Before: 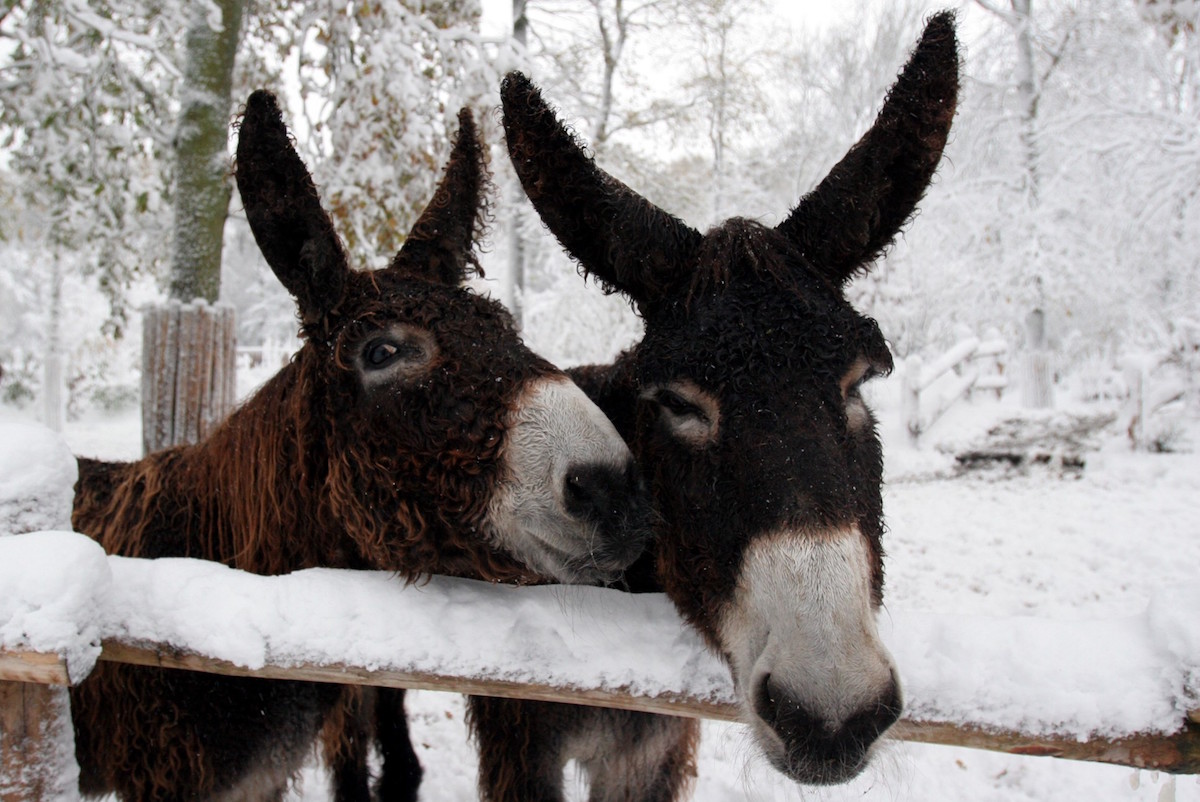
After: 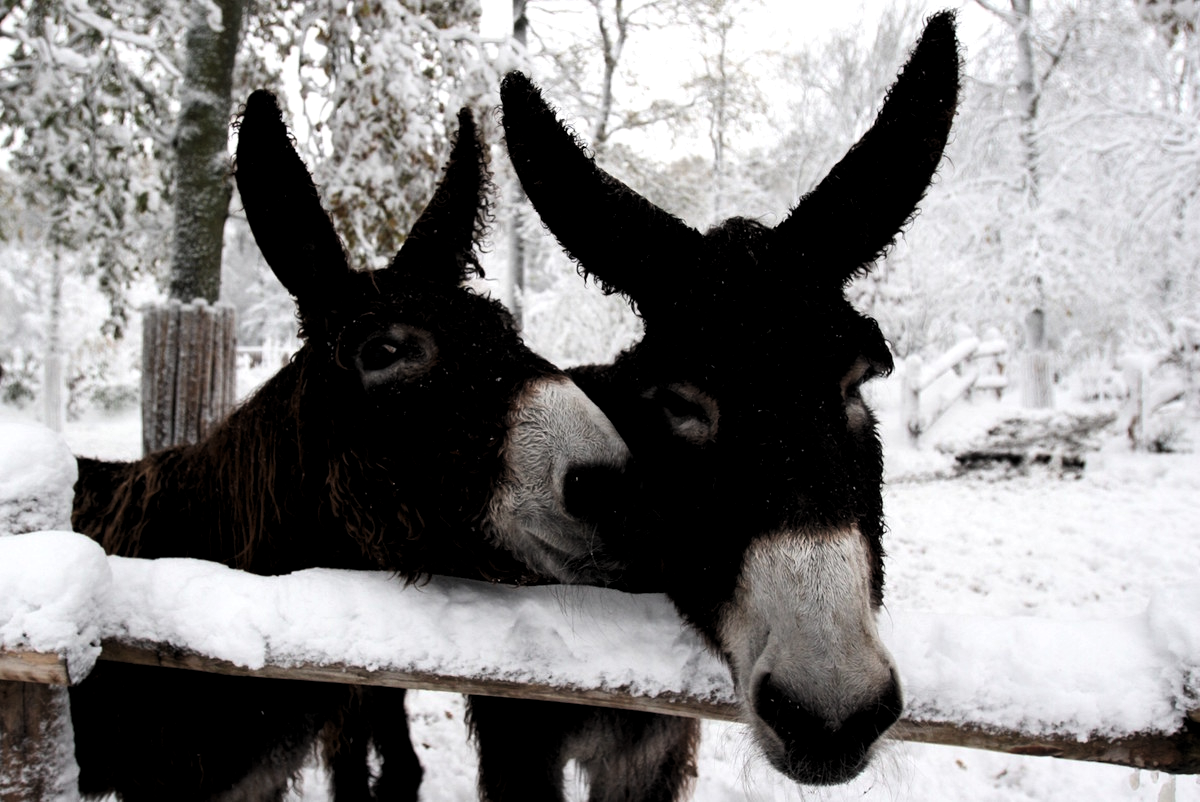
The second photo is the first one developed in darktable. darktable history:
contrast brightness saturation: contrast 0.137
levels: levels [0.101, 0.578, 0.953]
